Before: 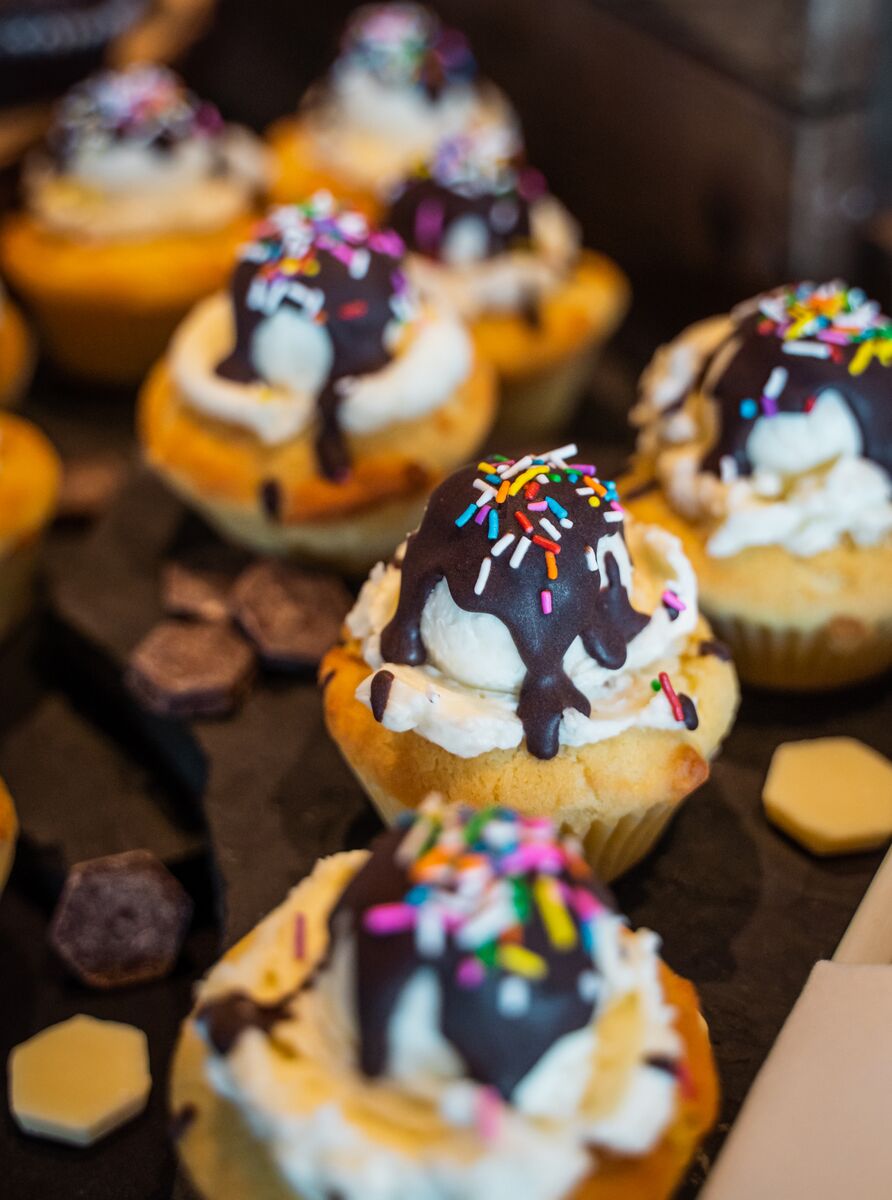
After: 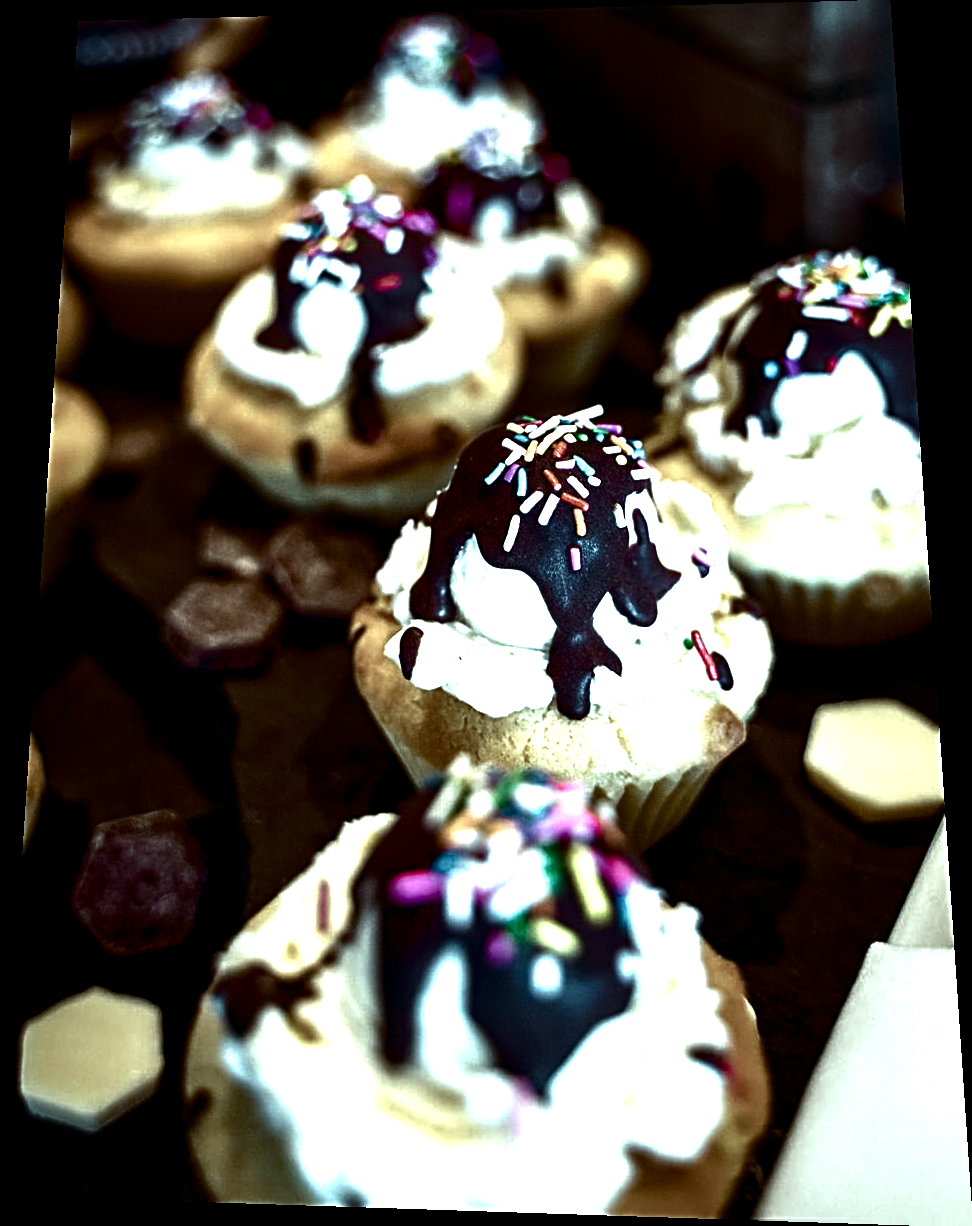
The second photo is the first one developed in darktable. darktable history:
color zones: curves: ch0 [(0, 0.6) (0.129, 0.508) (0.193, 0.483) (0.429, 0.5) (0.571, 0.5) (0.714, 0.5) (0.857, 0.5) (1, 0.6)]; ch1 [(0, 0.481) (0.112, 0.245) (0.213, 0.223) (0.429, 0.233) (0.571, 0.231) (0.683, 0.242) (0.857, 0.296) (1, 0.481)]
rotate and perspective: rotation 0.128°, lens shift (vertical) -0.181, lens shift (horizontal) -0.044, shear 0.001, automatic cropping off
exposure: black level correction 0.001, exposure 1.129 EV, compensate exposure bias true, compensate highlight preservation false
contrast brightness saturation: brightness -0.52
color balance rgb: shadows lift › luminance -7.7%, shadows lift › chroma 2.13%, shadows lift › hue 165.27°, power › luminance -7.77%, power › chroma 1.34%, power › hue 330.55°, highlights gain › luminance -33.33%, highlights gain › chroma 5.68%, highlights gain › hue 217.2°, global offset › luminance -0.33%, global offset › chroma 0.11%, global offset › hue 165.27°, perceptual saturation grading › global saturation 27.72%, perceptual saturation grading › highlights -25%, perceptual saturation grading › mid-tones 25%, perceptual saturation grading › shadows 50%
sharpen: radius 2.676, amount 0.669
tone equalizer: -8 EV -0.75 EV, -7 EV -0.7 EV, -6 EV -0.6 EV, -5 EV -0.4 EV, -3 EV 0.4 EV, -2 EV 0.6 EV, -1 EV 0.7 EV, +0 EV 0.75 EV, edges refinement/feathering 500, mask exposure compensation -1.57 EV, preserve details no
